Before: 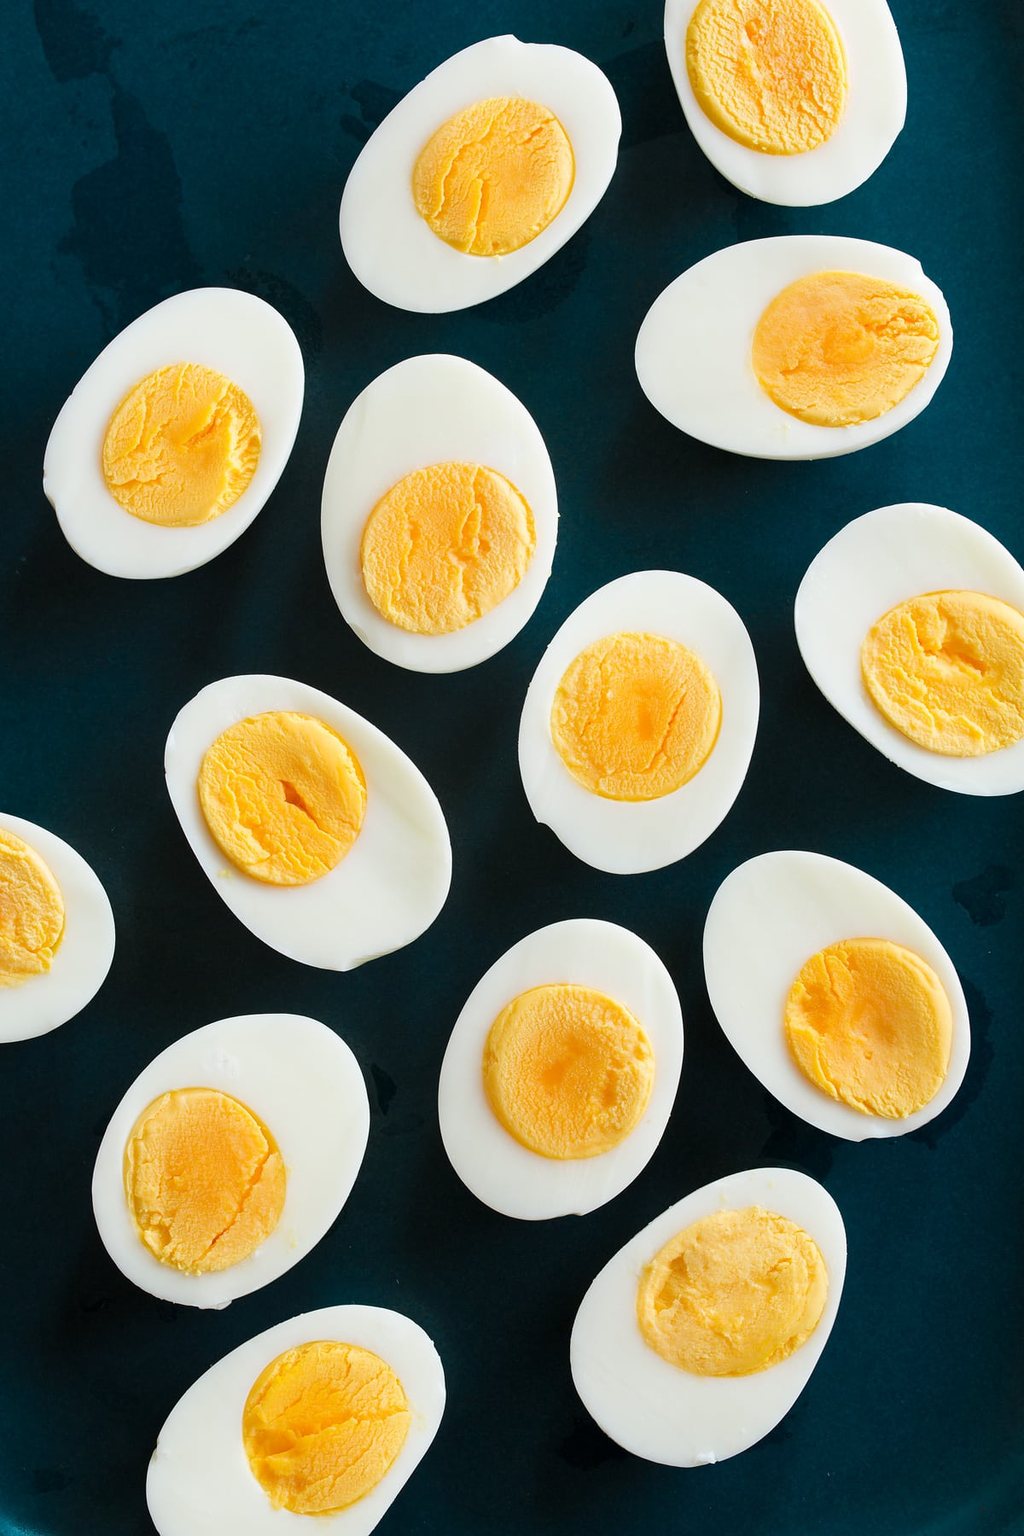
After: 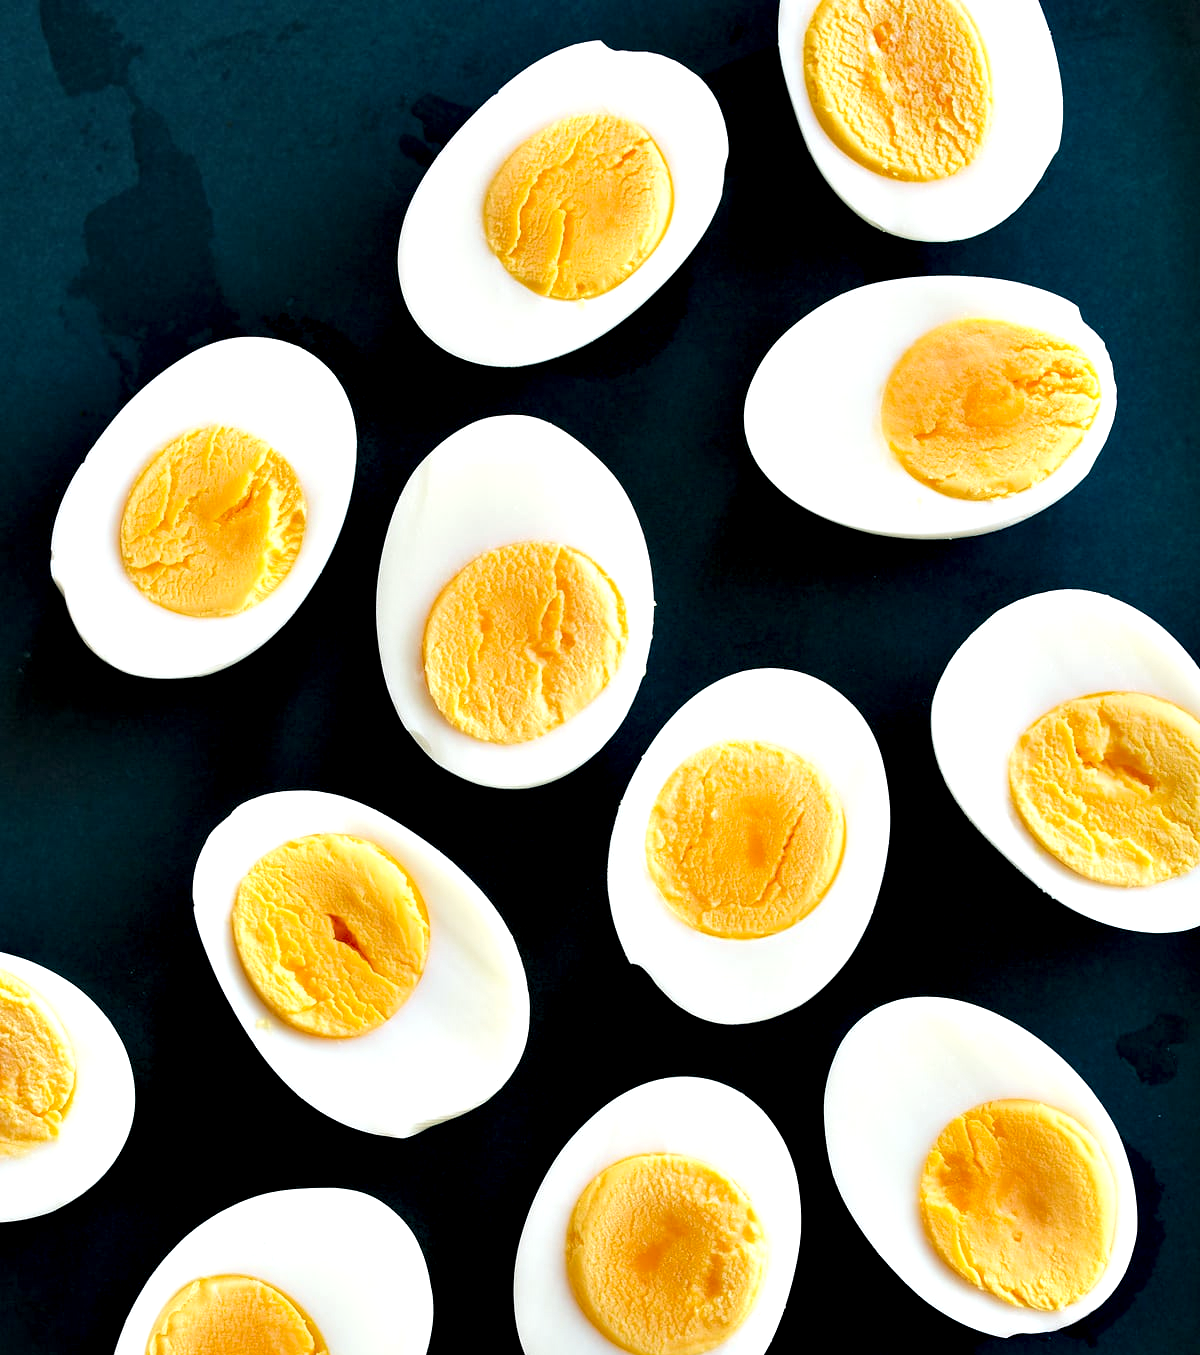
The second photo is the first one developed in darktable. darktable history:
crop: bottom 24.695%
contrast equalizer: octaves 7, y [[0.6 ×6], [0.55 ×6], [0 ×6], [0 ×6], [0 ×6]]
